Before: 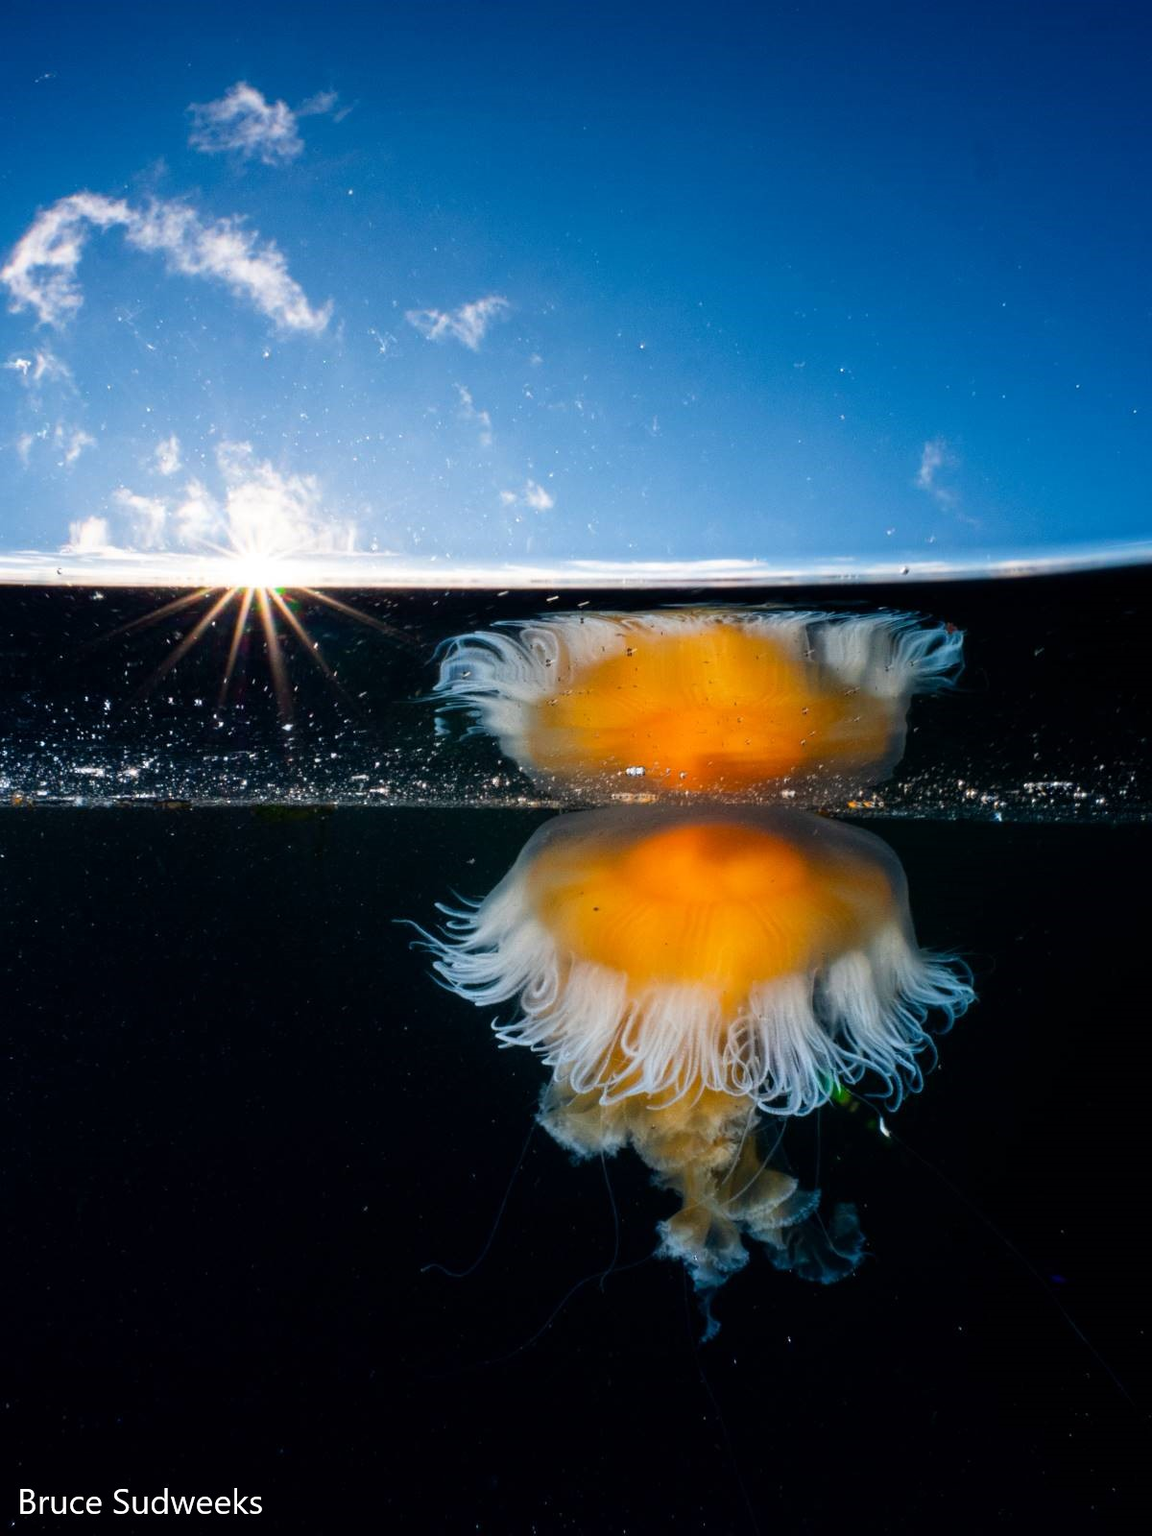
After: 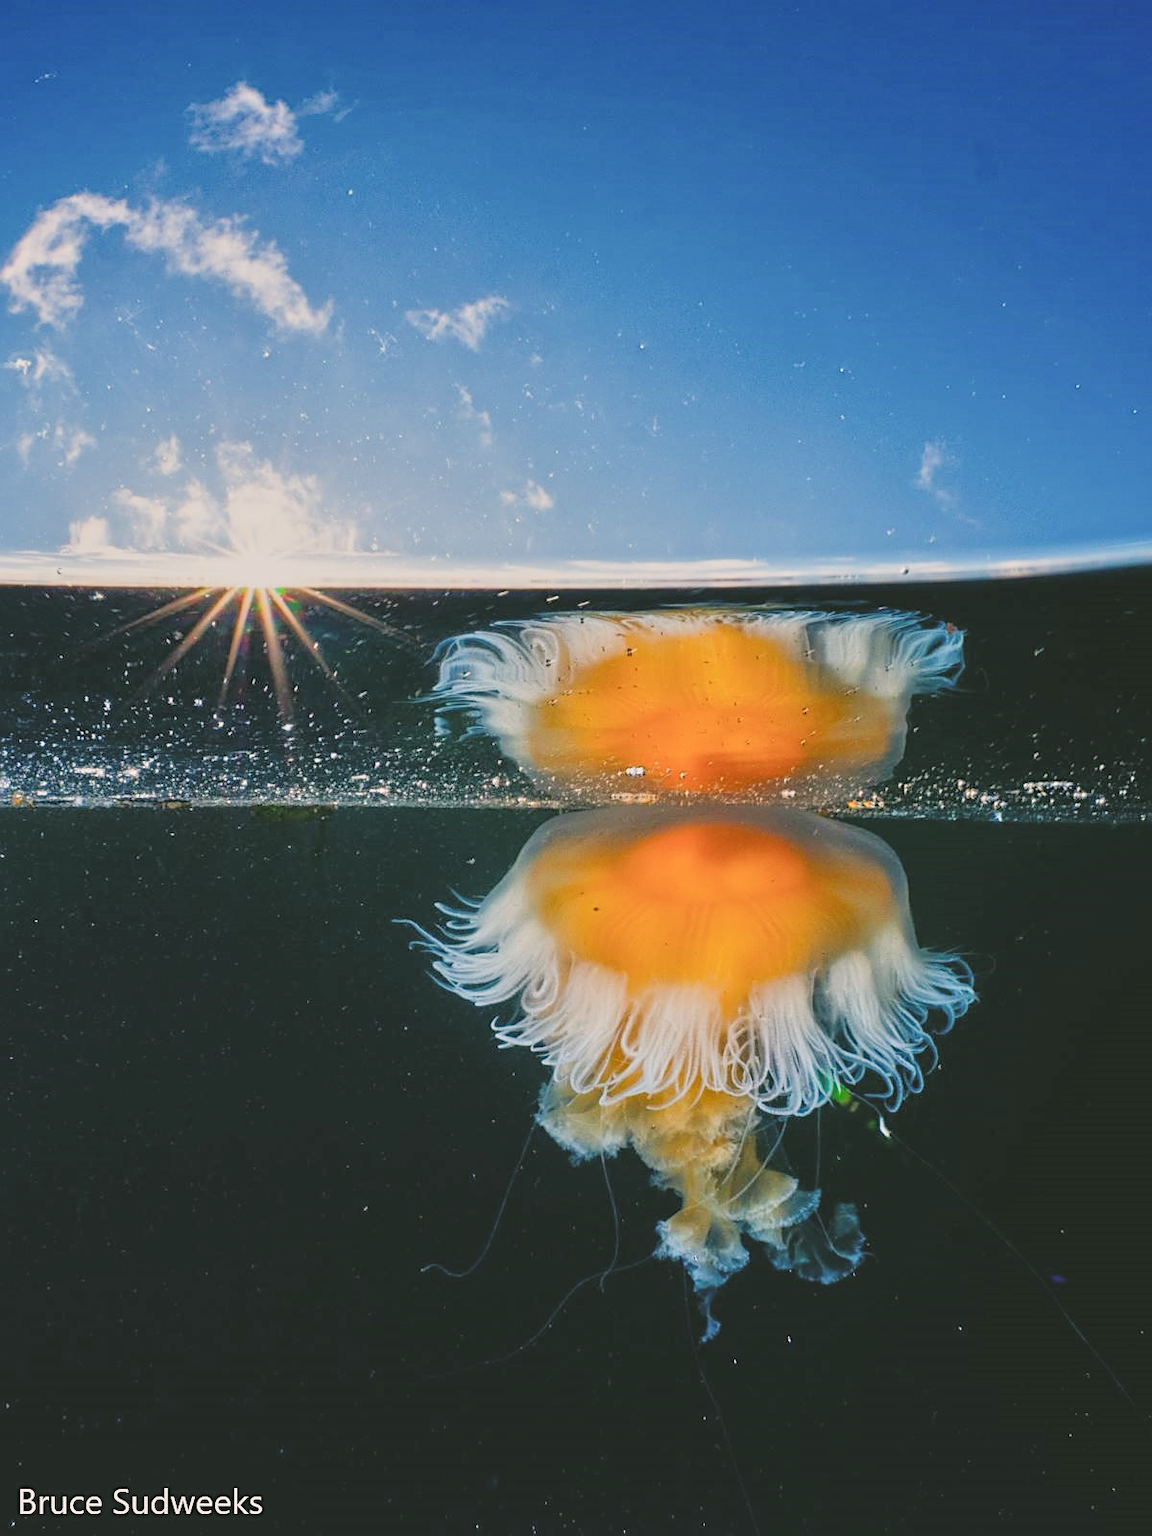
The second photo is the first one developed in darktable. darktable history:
local contrast: mode bilateral grid, contrast 9, coarseness 25, detail 115%, midtone range 0.2
exposure: black level correction -0.007, exposure 0.069 EV, compensate highlight preservation false
filmic rgb: black relative exposure -7.65 EV, white relative exposure 4.56 EV, hardness 3.61
tone equalizer: -8 EV 1.98 EV, -7 EV 1.97 EV, -6 EV 2 EV, -5 EV 1.99 EV, -4 EV 1.99 EV, -3 EV 1.49 EV, -2 EV 0.976 EV, -1 EV 0.523 EV
color calibration: illuminant same as pipeline (D50), adaptation none (bypass), x 0.333, y 0.335, temperature 5007.23 K
color correction: highlights a* 4.13, highlights b* 4.94, shadows a* -6.86, shadows b* 4.77
sharpen: on, module defaults
contrast brightness saturation: contrast 0.05
